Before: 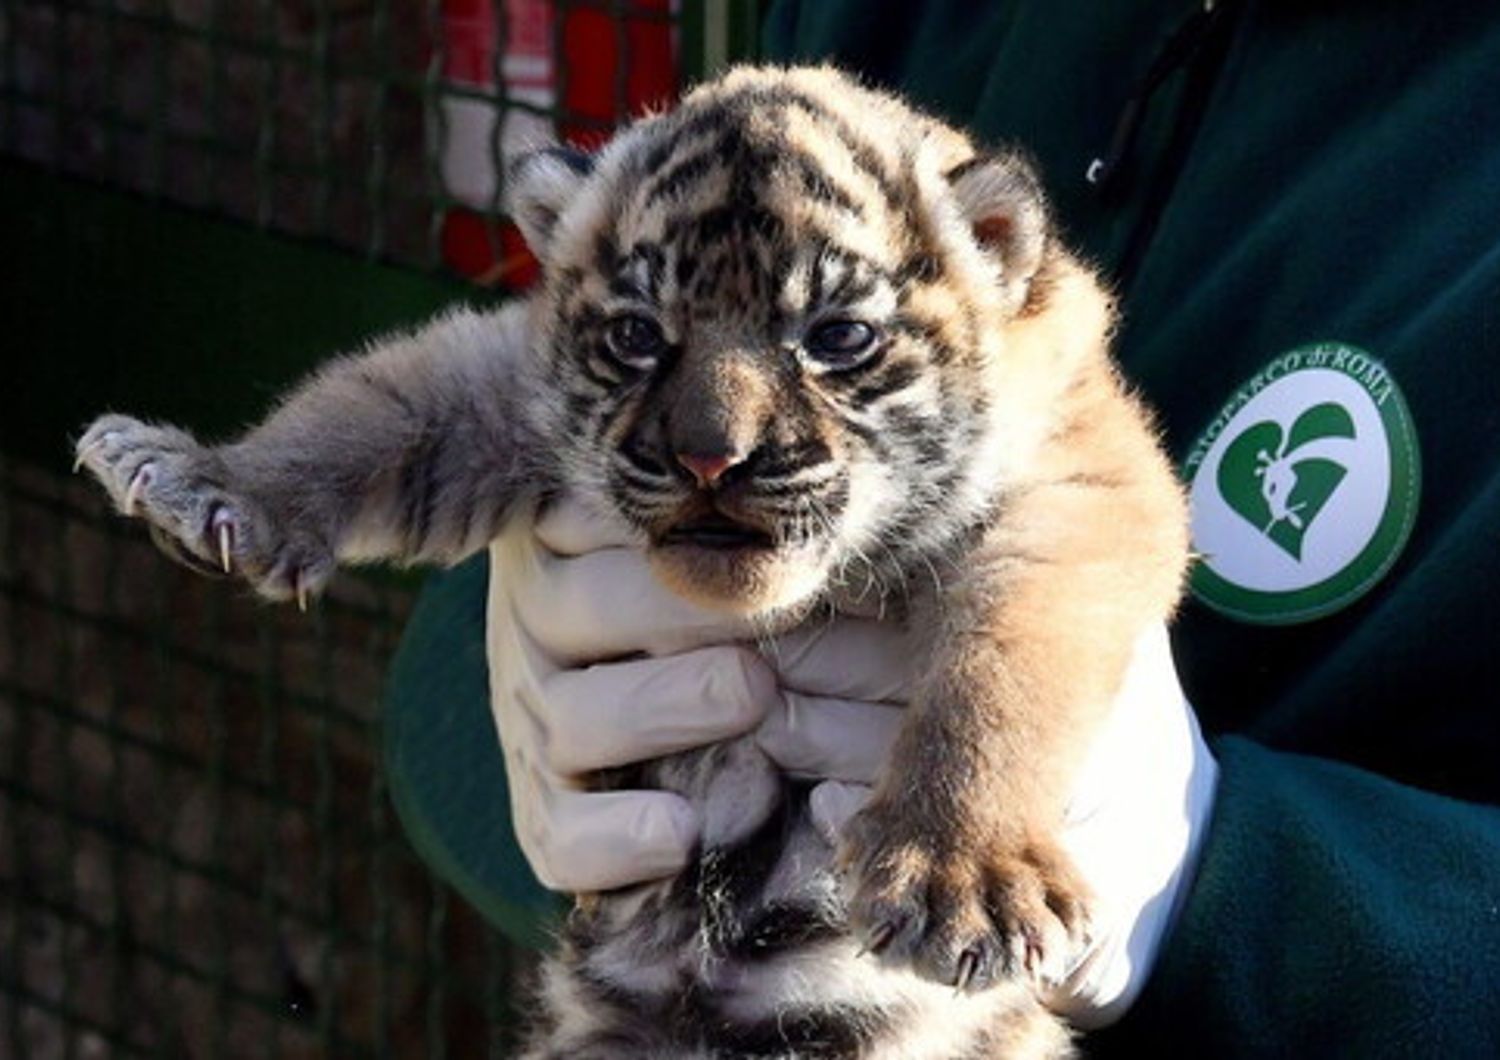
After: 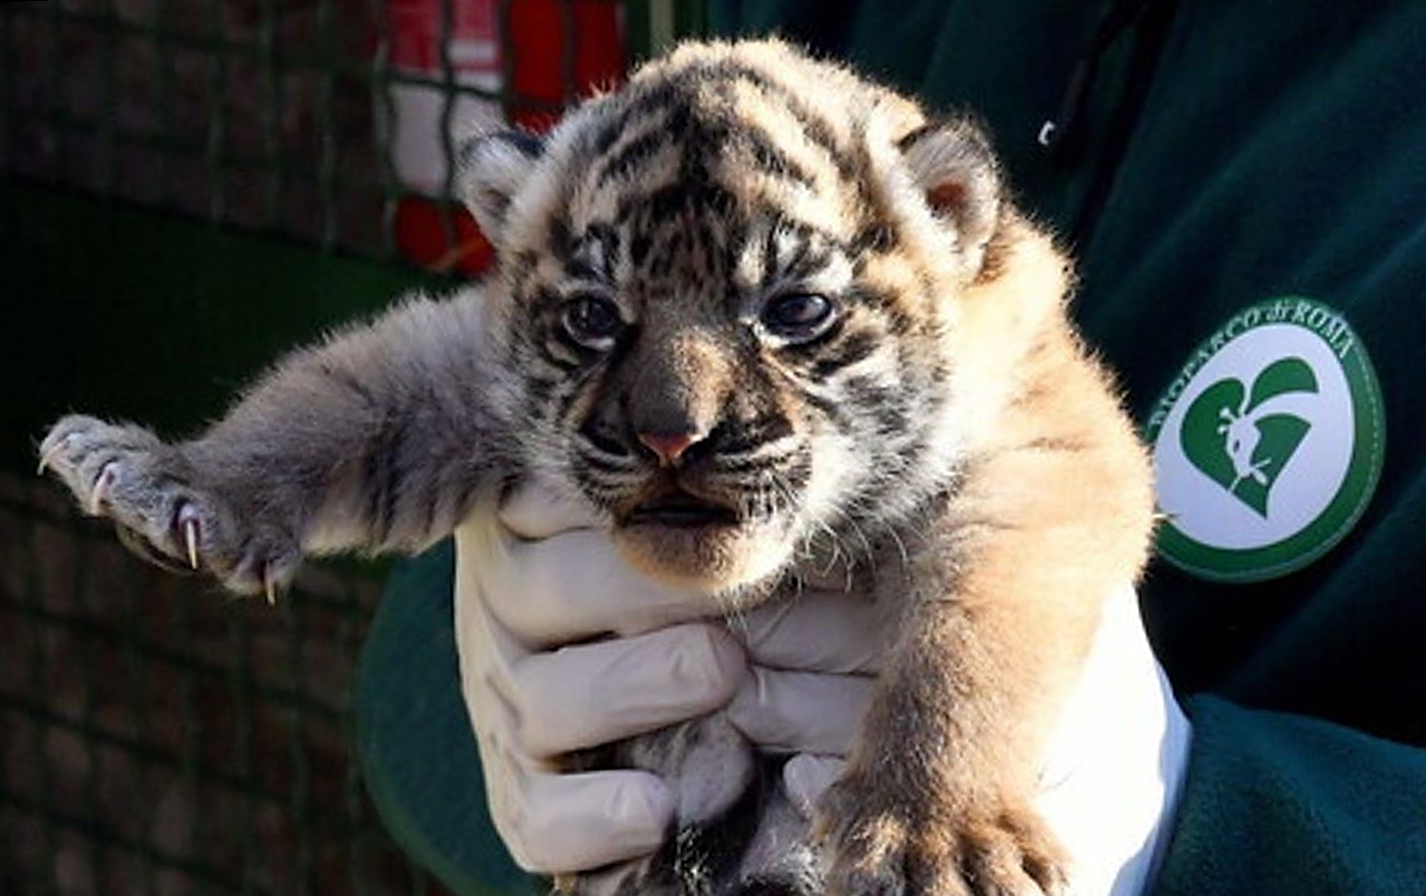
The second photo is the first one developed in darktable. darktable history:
sharpen: on, module defaults
rotate and perspective: rotation -2.12°, lens shift (vertical) 0.009, lens shift (horizontal) -0.008, automatic cropping original format, crop left 0.036, crop right 0.964, crop top 0.05, crop bottom 0.959
crop and rotate: top 0%, bottom 11.49%
